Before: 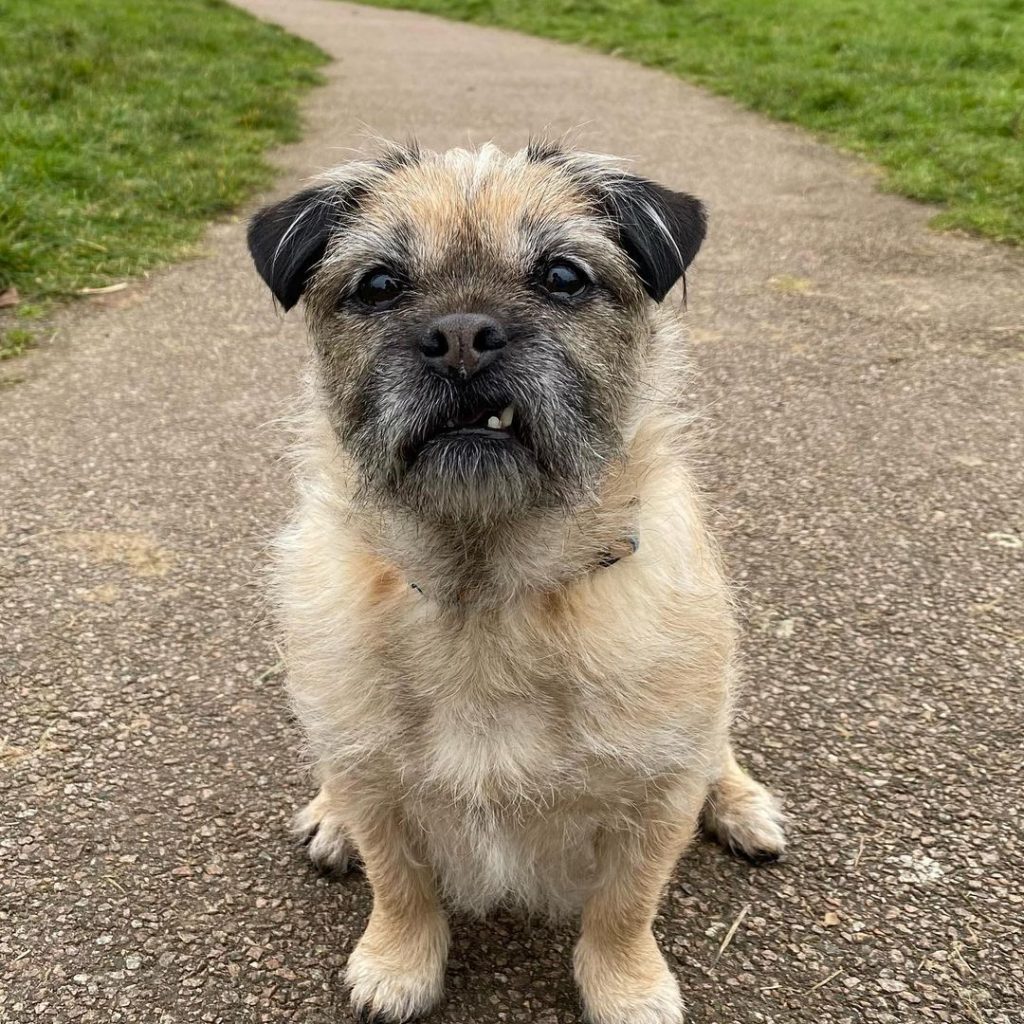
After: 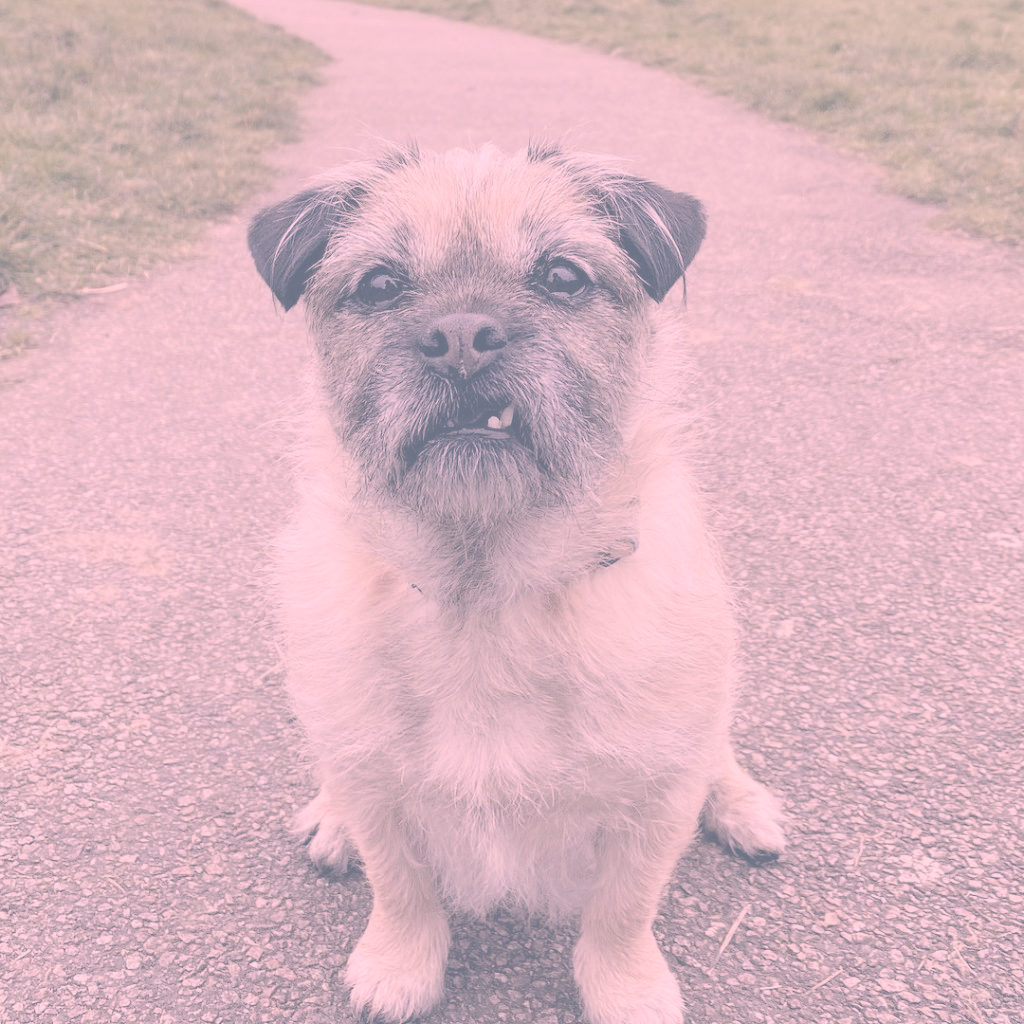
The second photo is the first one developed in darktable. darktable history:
color correction: highlights a* 16.46, highlights b* 0.314, shadows a* -14.87, shadows b* -14.73, saturation 1.53
exposure: exposure -0.063 EV, compensate highlight preservation false
contrast brightness saturation: contrast -0.326, brightness 0.737, saturation -0.794
